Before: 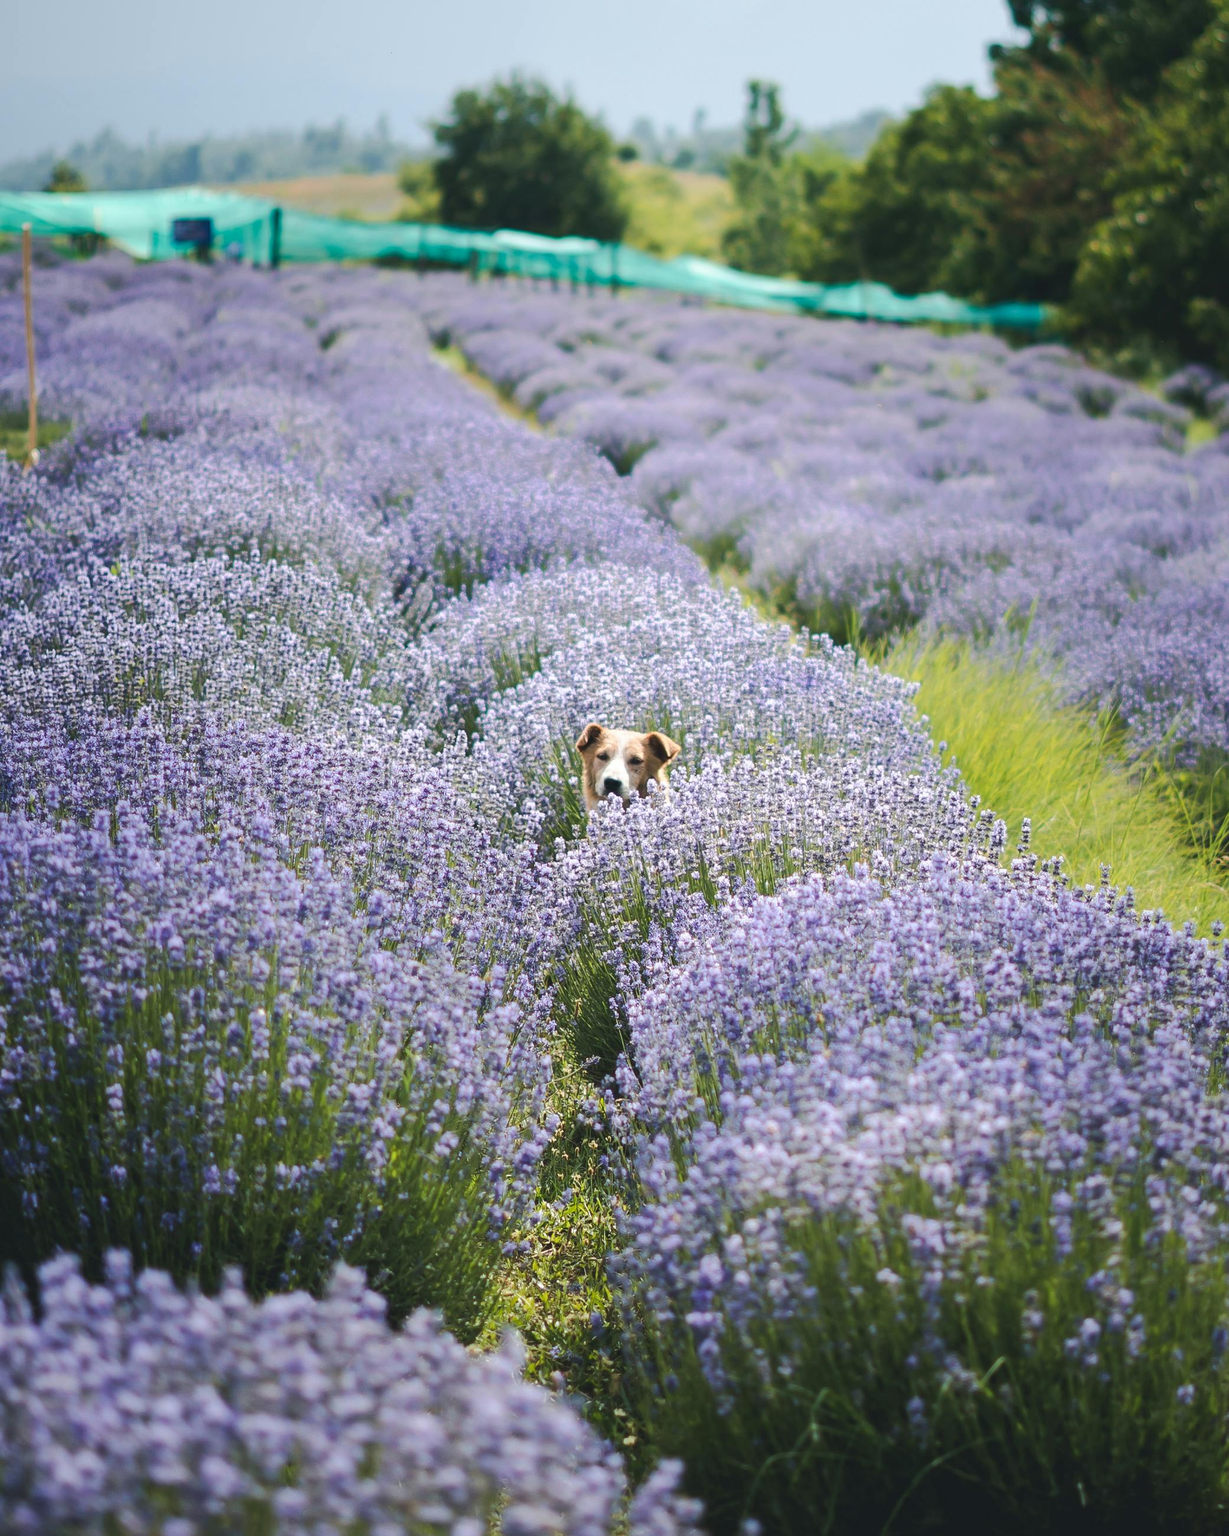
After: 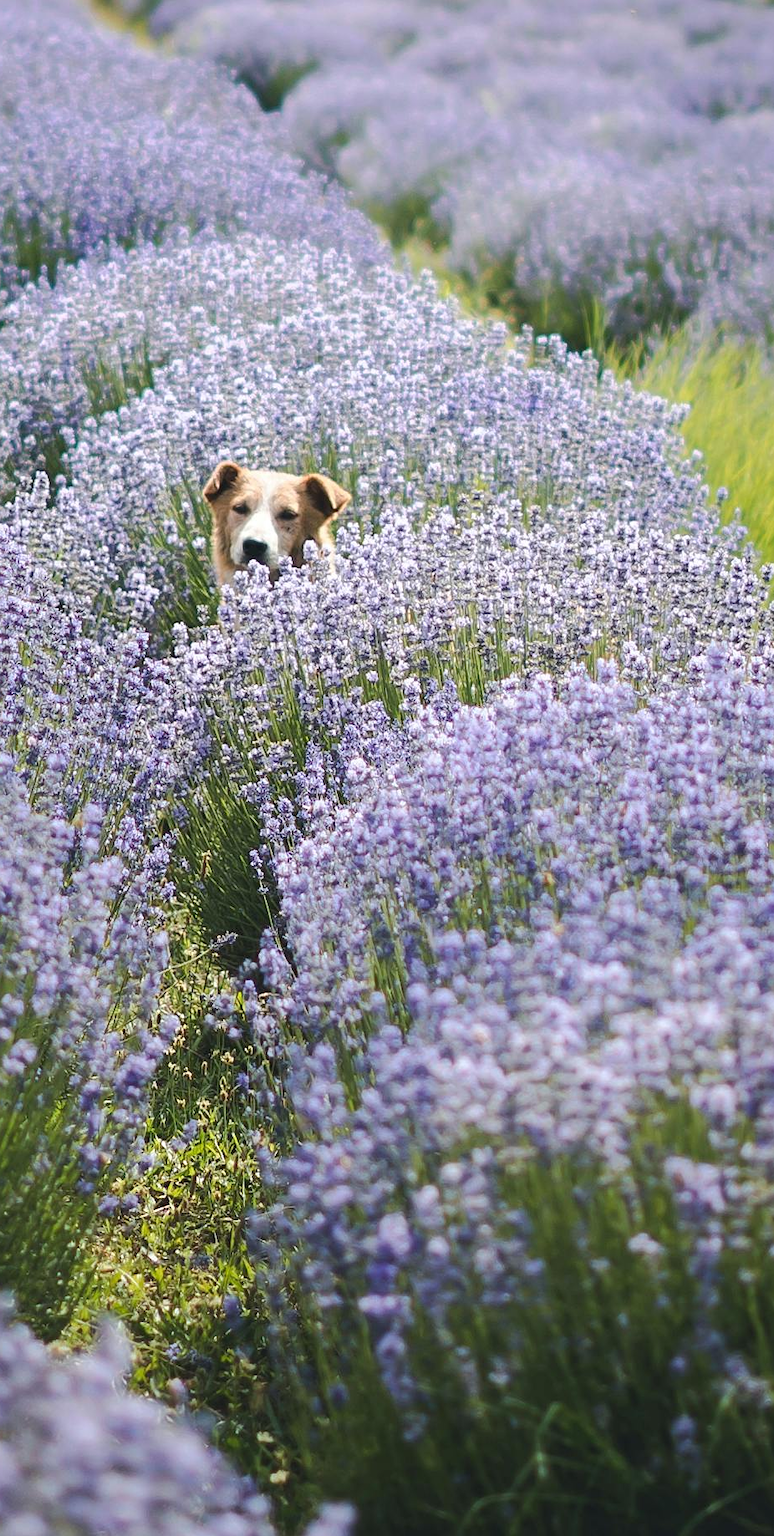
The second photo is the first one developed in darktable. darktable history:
sharpen: amount 0.206
crop: left 35.249%, top 25.888%, right 20.181%, bottom 3.454%
